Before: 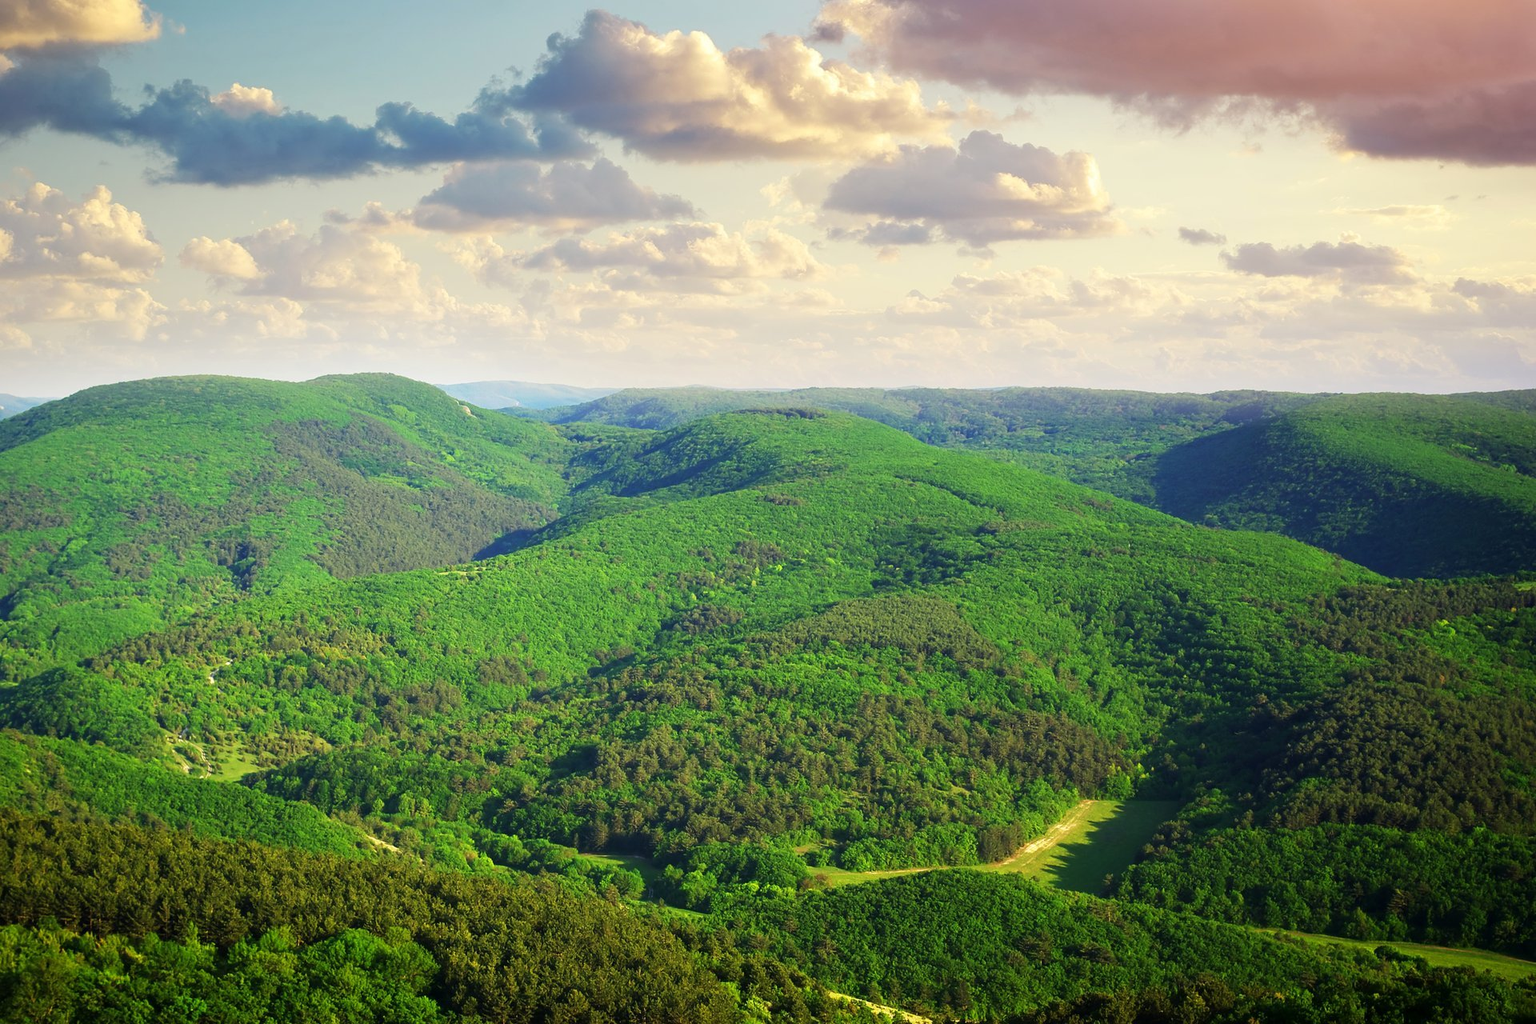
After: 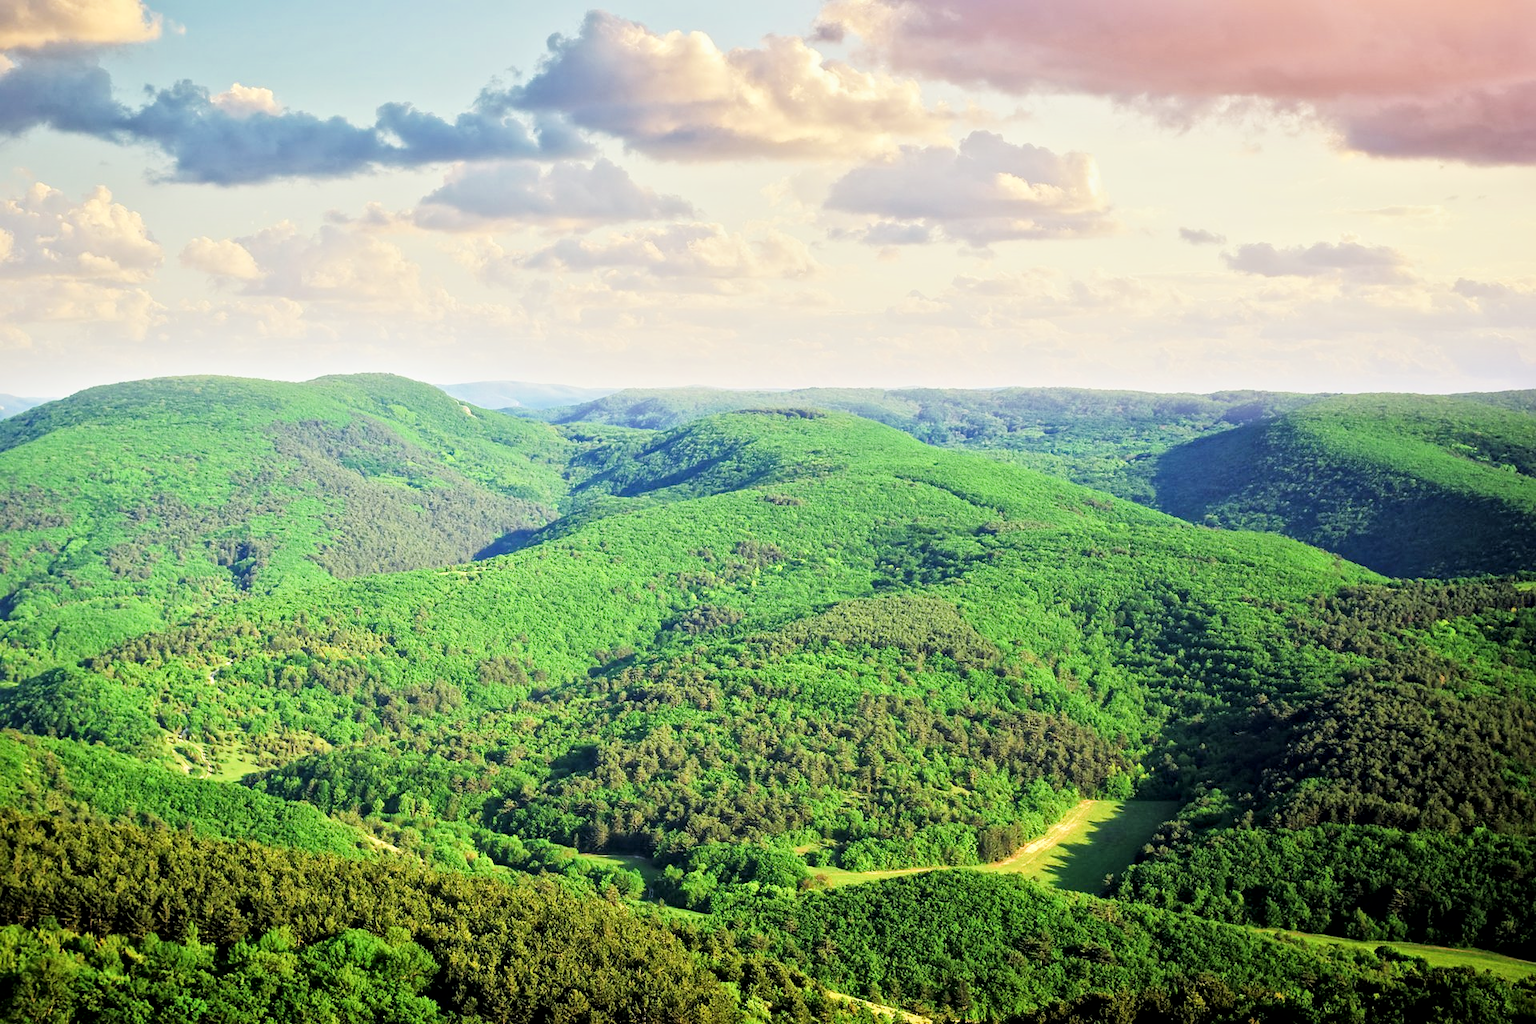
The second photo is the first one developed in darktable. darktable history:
filmic rgb: black relative exposure -7.65 EV, white relative exposure 4.56 EV, hardness 3.61, contrast 1.054
exposure: black level correction 0, exposure 0.697 EV, compensate exposure bias true, compensate highlight preservation false
local contrast: mode bilateral grid, contrast 21, coarseness 21, detail 150%, midtone range 0.2
tone equalizer: -8 EV -0.402 EV, -7 EV -0.365 EV, -6 EV -0.326 EV, -5 EV -0.216 EV, -3 EV 0.205 EV, -2 EV 0.324 EV, -1 EV 0.406 EV, +0 EV 0.408 EV
